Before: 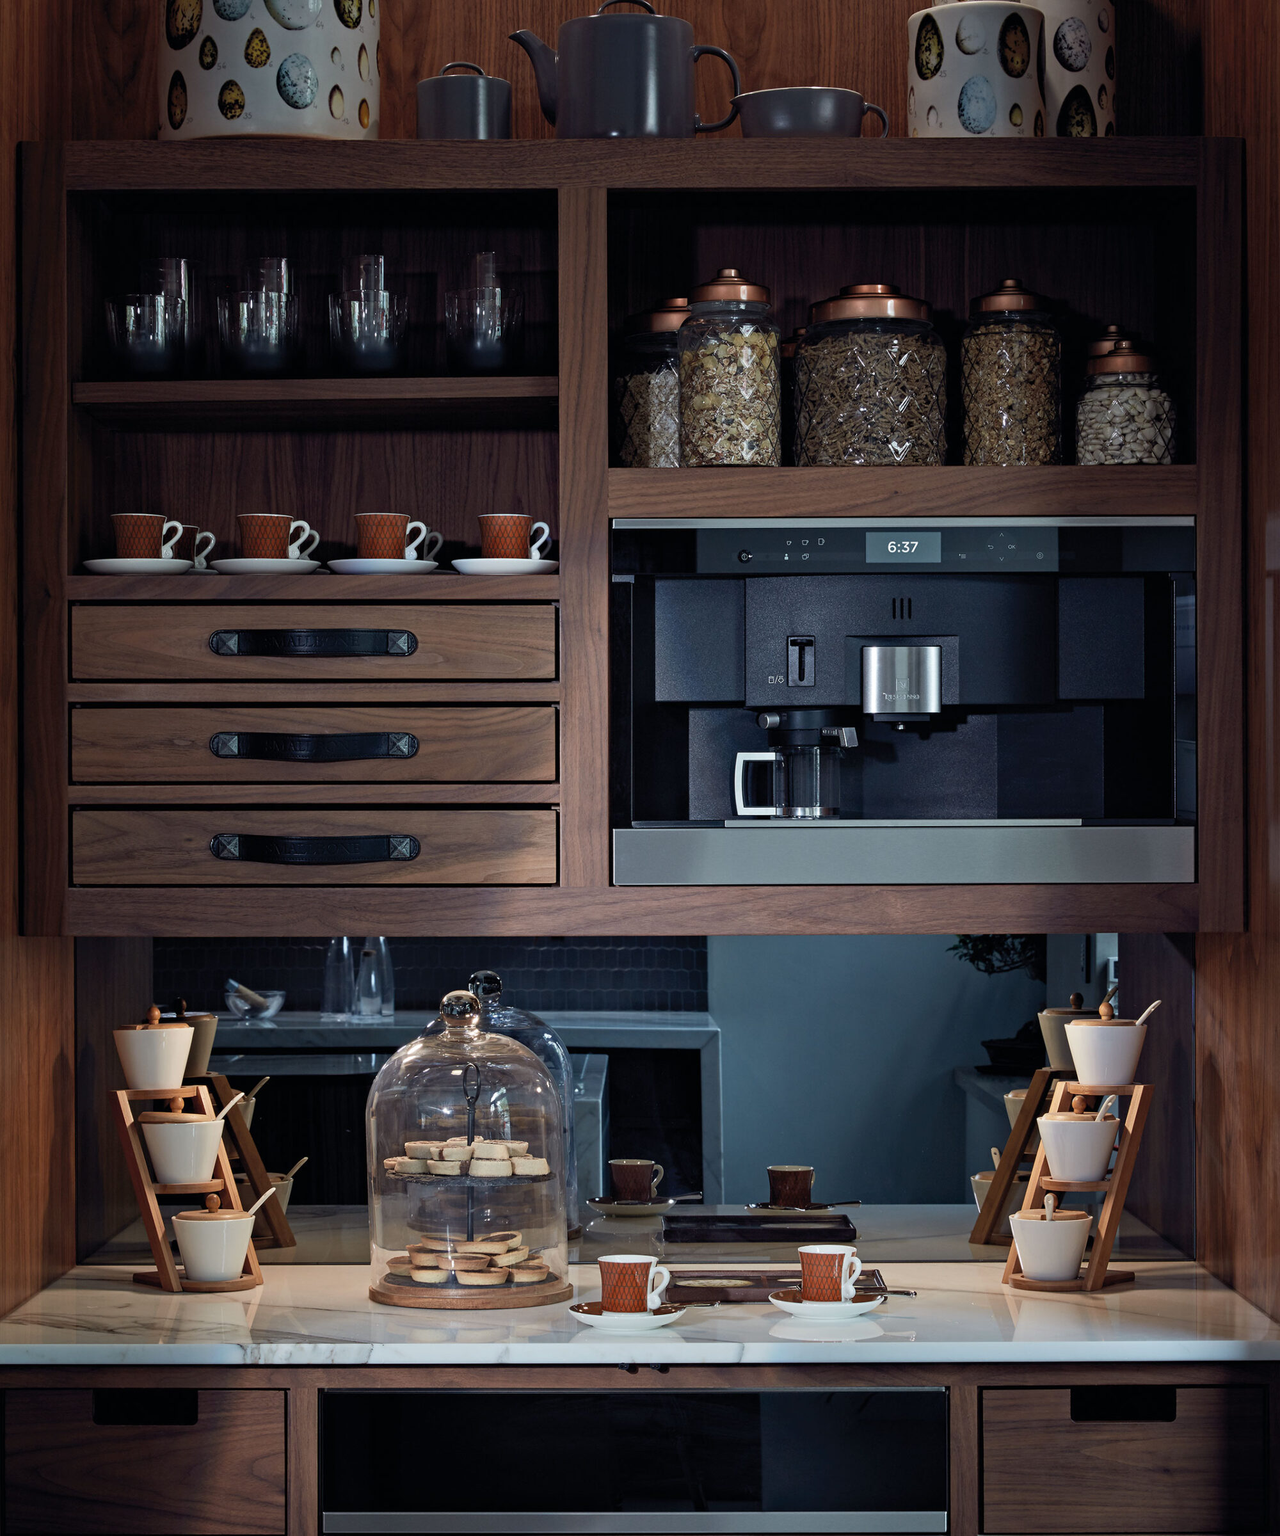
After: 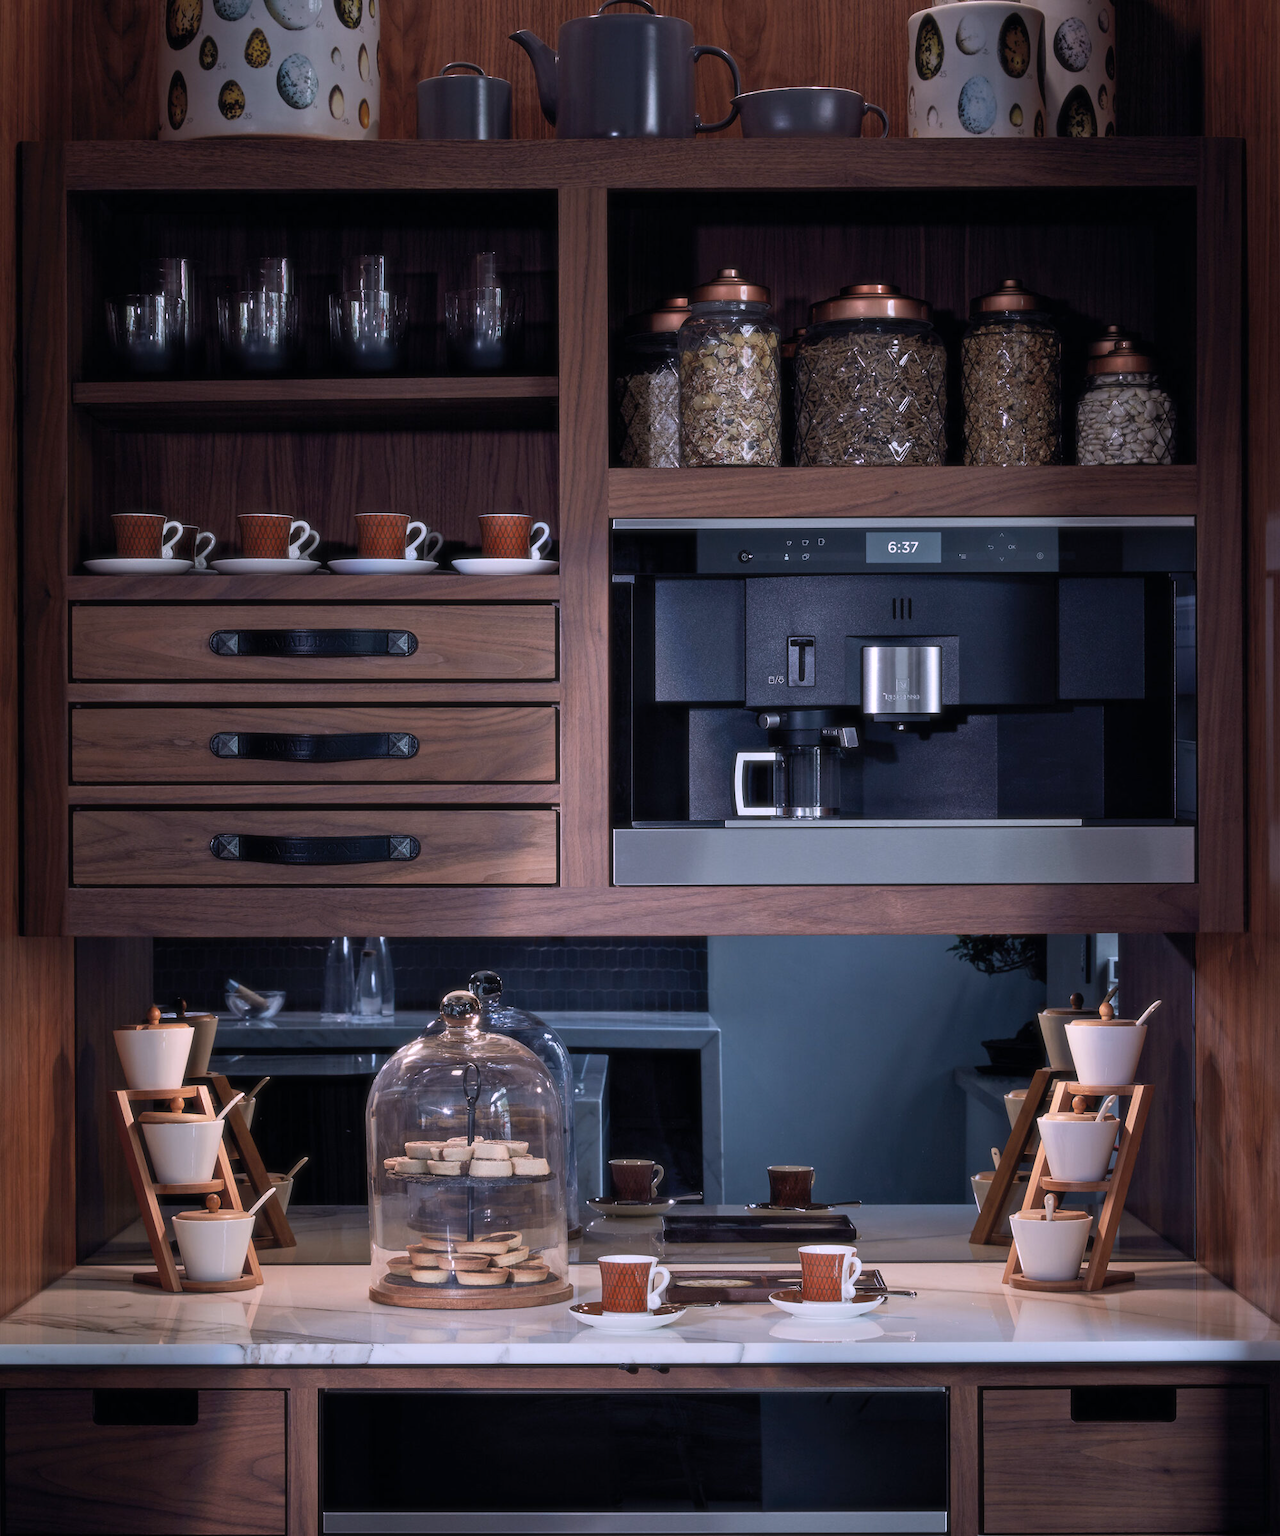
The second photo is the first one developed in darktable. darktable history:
white balance: red 1.066, blue 1.119
soften: size 10%, saturation 50%, brightness 0.2 EV, mix 10%
